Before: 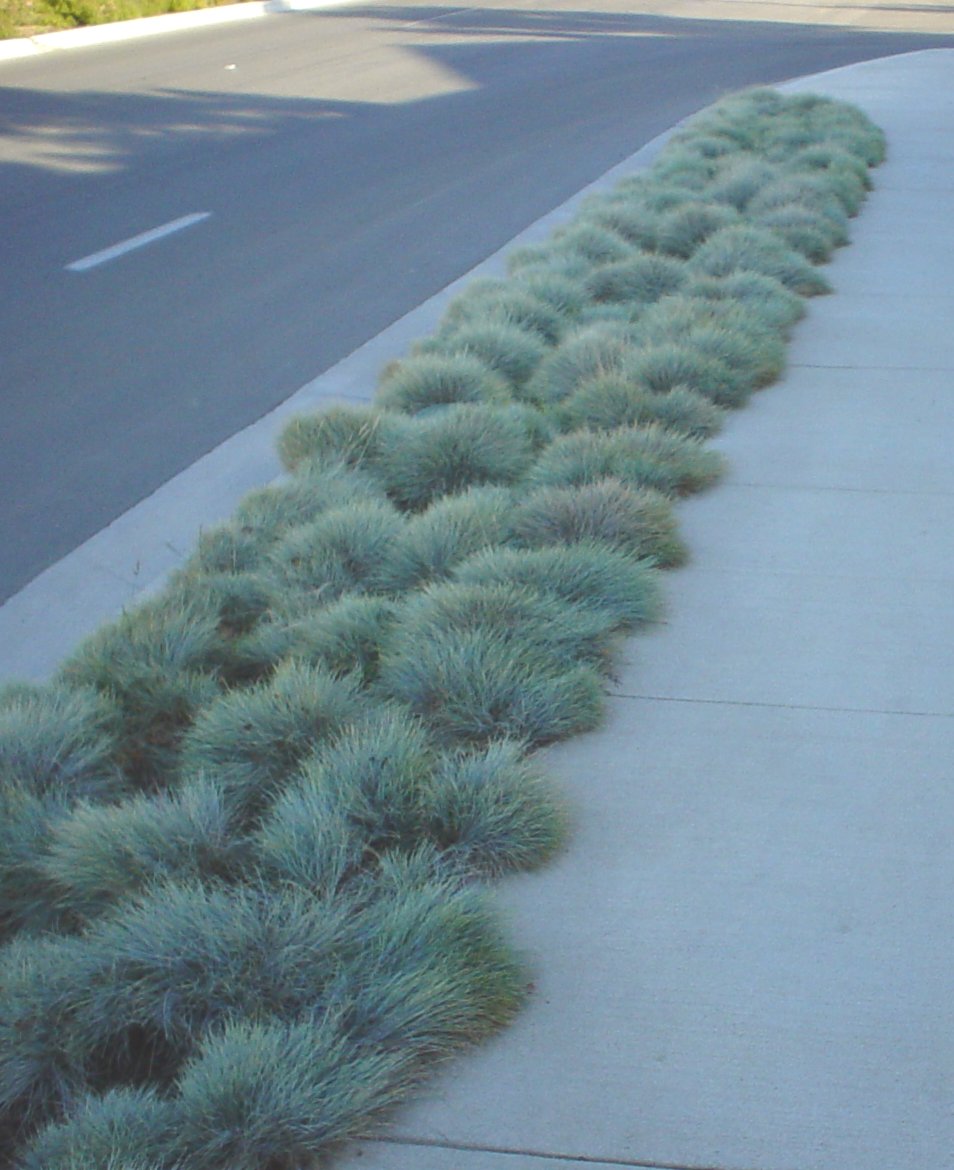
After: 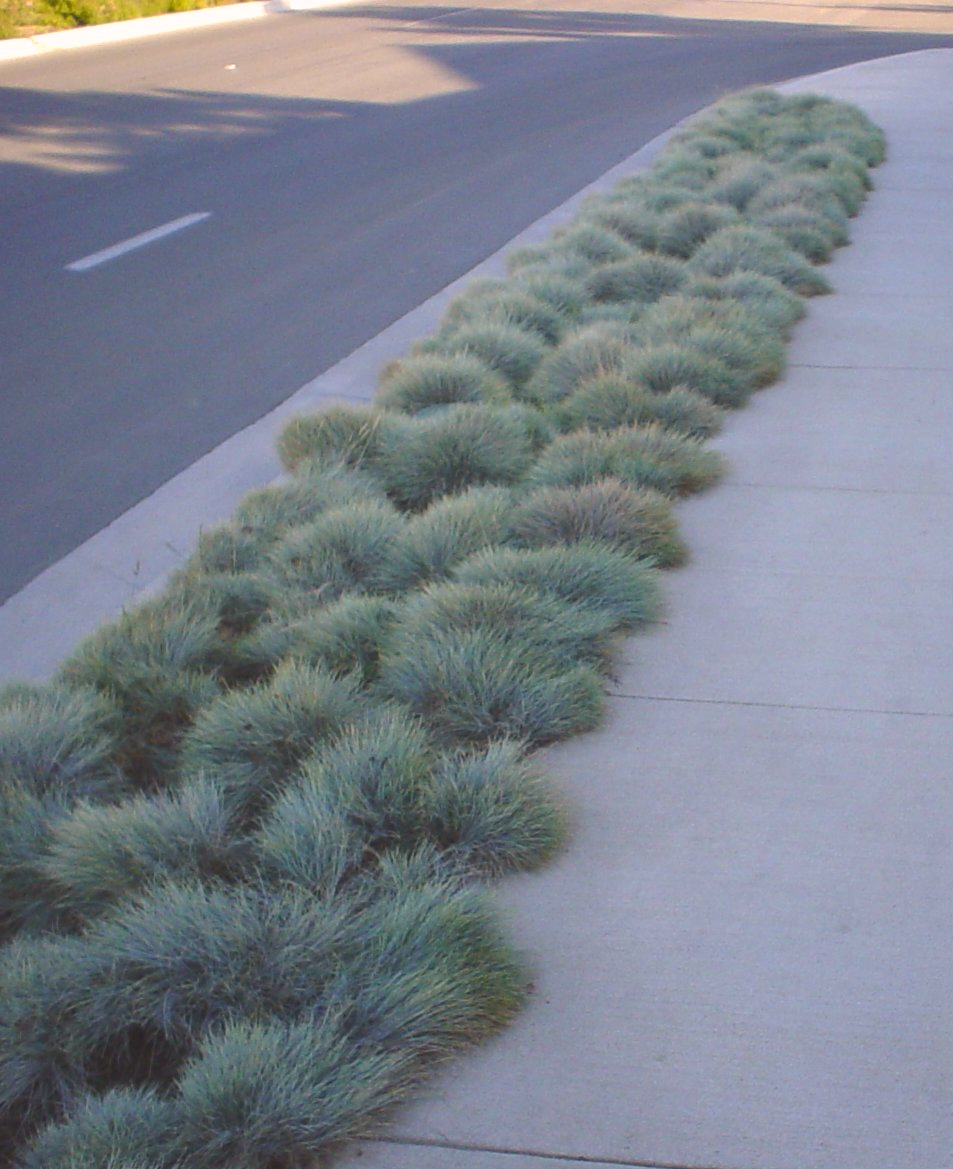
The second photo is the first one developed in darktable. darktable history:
color correction: highlights a* 12.23, highlights b* 5.41
exposure: exposure -0.151 EV, compensate highlight preservation false
color balance: contrast 8.5%, output saturation 105%
